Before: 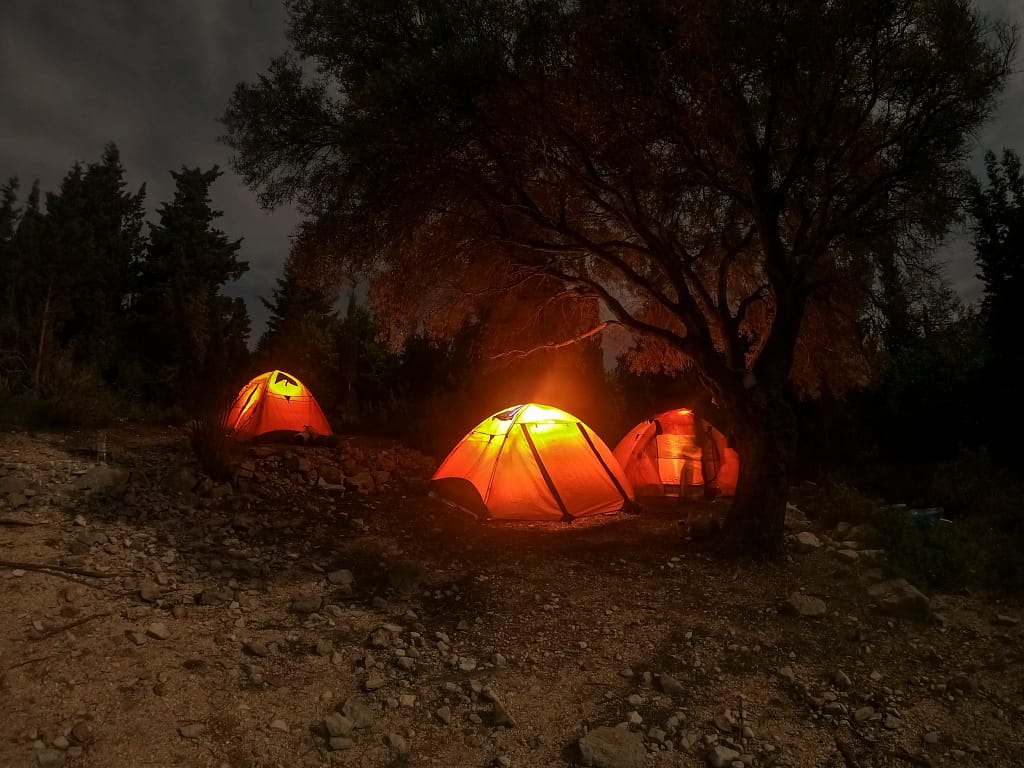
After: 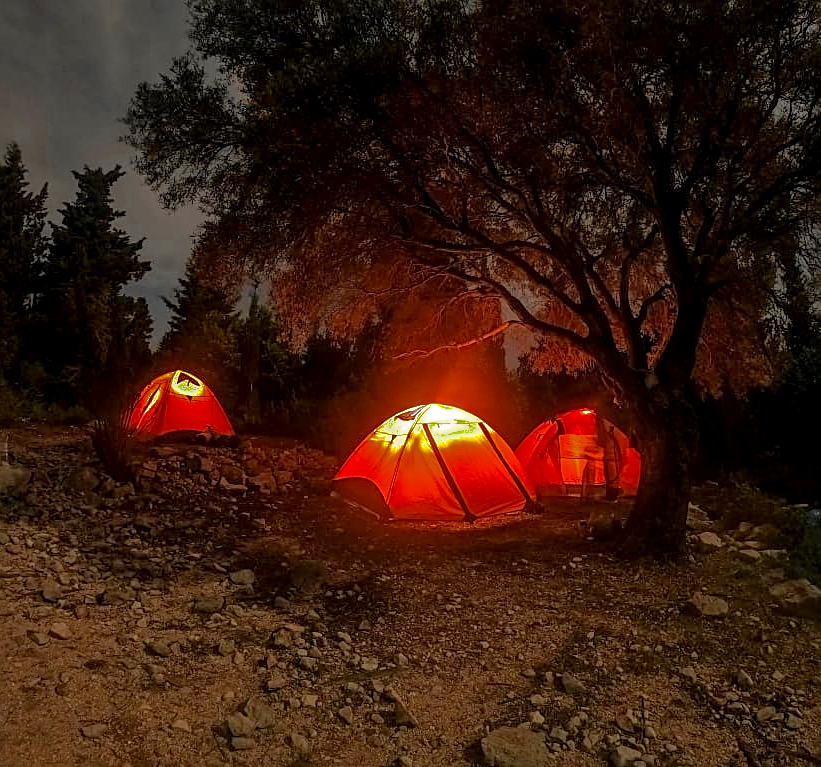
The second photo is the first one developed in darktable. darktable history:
crop and rotate: left 9.6%, right 10.17%
sharpen: on, module defaults
local contrast: on, module defaults
exposure: black level correction 0.001, exposure 0.499 EV, compensate highlight preservation false
color zones: curves: ch0 [(0.11, 0.396) (0.195, 0.36) (0.25, 0.5) (0.303, 0.412) (0.357, 0.544) (0.75, 0.5) (0.967, 0.328)]; ch1 [(0, 0.468) (0.112, 0.512) (0.202, 0.6) (0.25, 0.5) (0.307, 0.352) (0.357, 0.544) (0.75, 0.5) (0.963, 0.524)]
shadows and highlights: shadows 39.78, highlights -59.79
